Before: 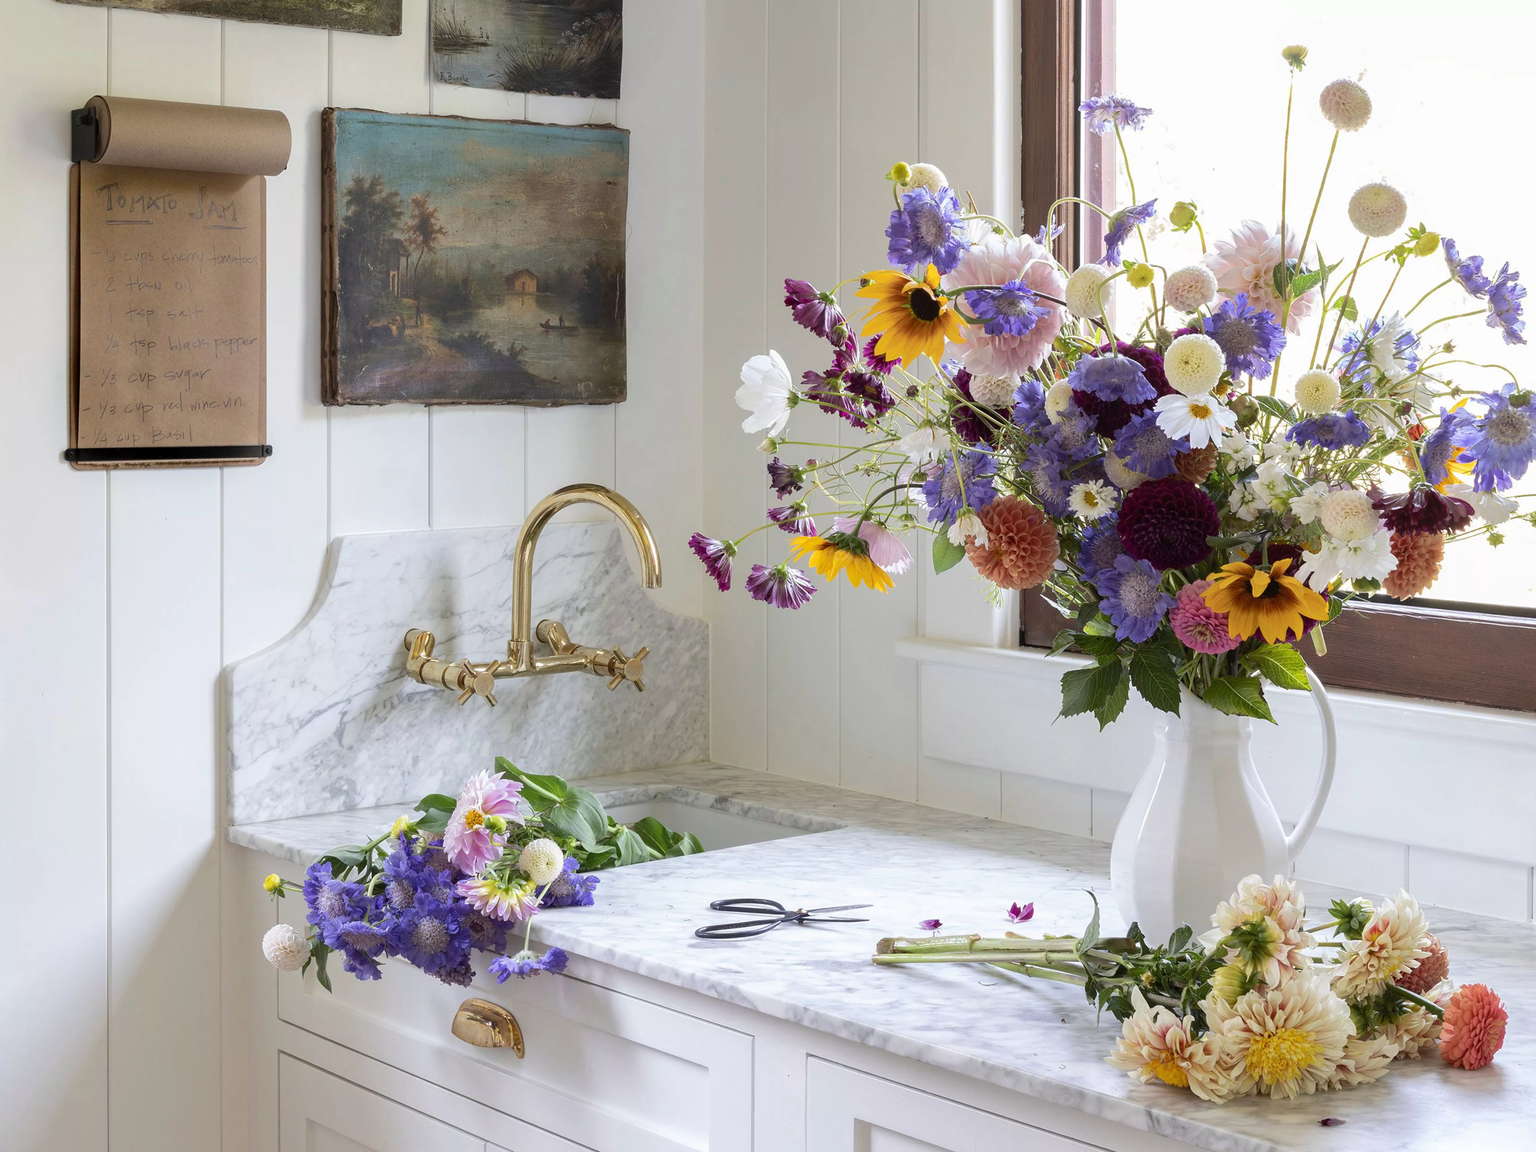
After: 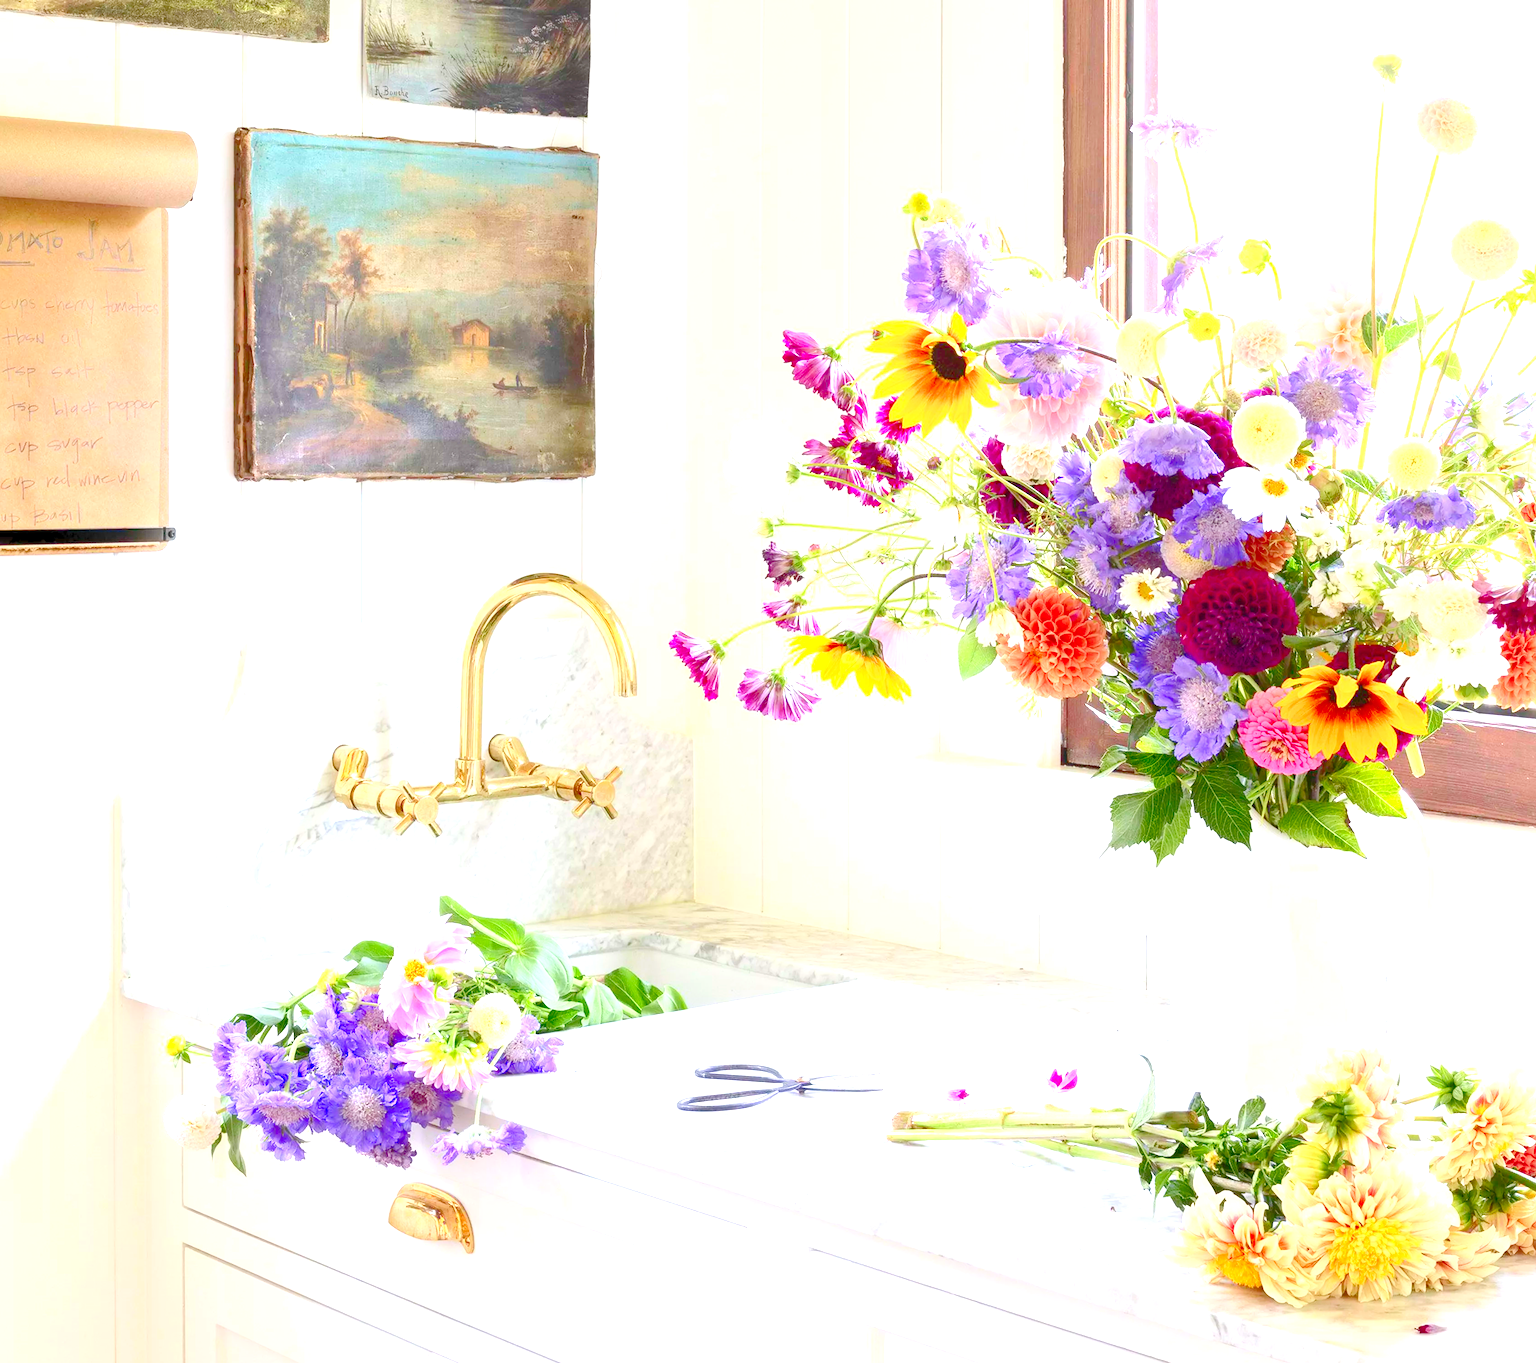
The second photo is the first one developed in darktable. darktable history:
crop: left 8.083%, right 7.473%
exposure: exposure 0.507 EV, compensate highlight preservation false
levels: levels [0.008, 0.318, 0.836]
tone equalizer: on, module defaults
tone curve: curves: ch0 [(0, 0) (0.234, 0.191) (0.48, 0.534) (0.608, 0.667) (0.725, 0.809) (0.864, 0.922) (1, 1)]; ch1 [(0, 0) (0.453, 0.43) (0.5, 0.5) (0.615, 0.649) (1, 1)]; ch2 [(0, 0) (0.5, 0.5) (0.586, 0.617) (1, 1)], color space Lab, independent channels, preserve colors none
